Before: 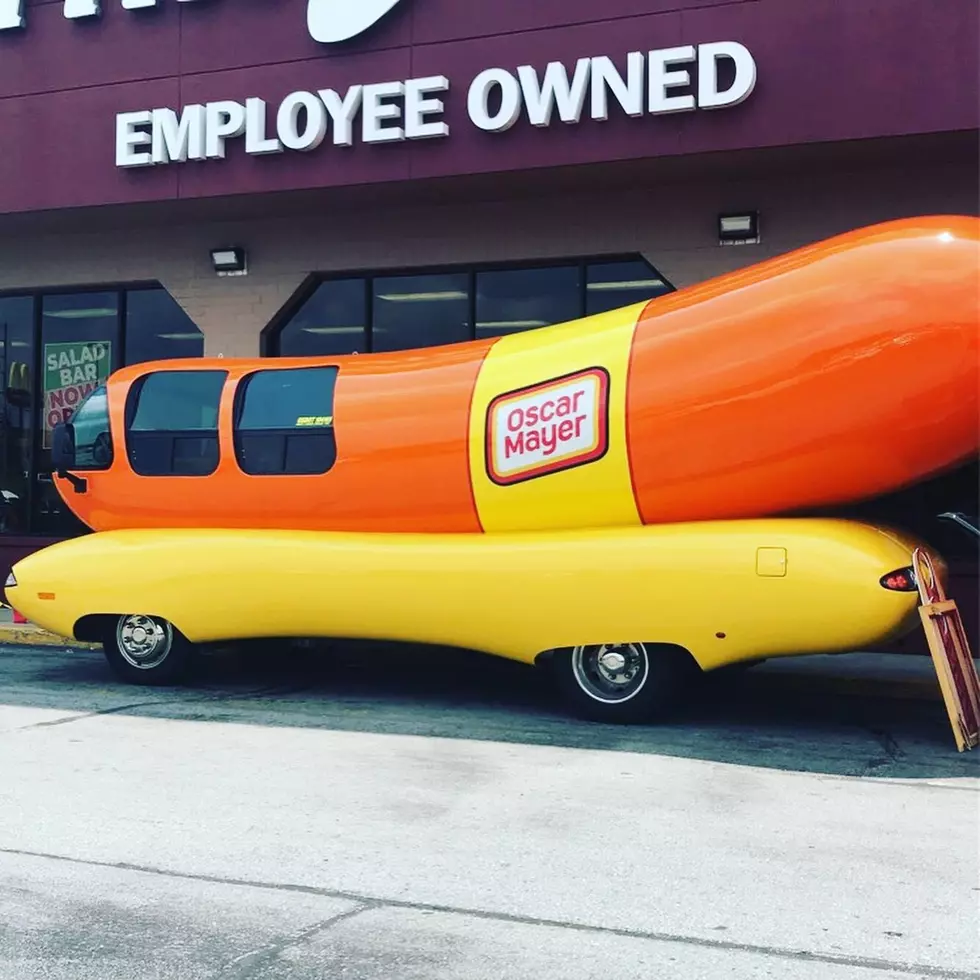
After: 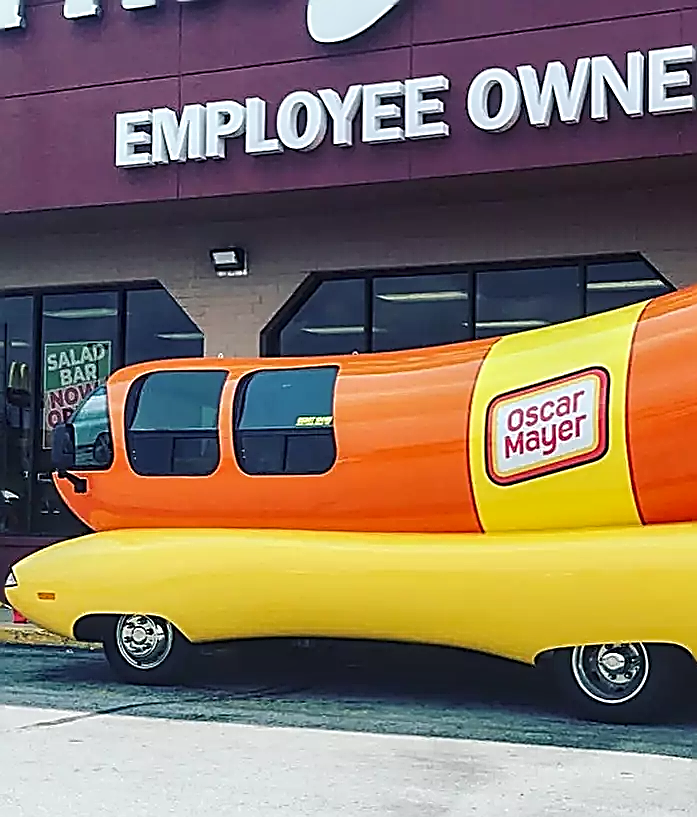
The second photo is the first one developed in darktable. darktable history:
exposure: compensate exposure bias true, compensate highlight preservation false
crop: right 28.873%, bottom 16.569%
sharpen: amount 1.992
local contrast: on, module defaults
